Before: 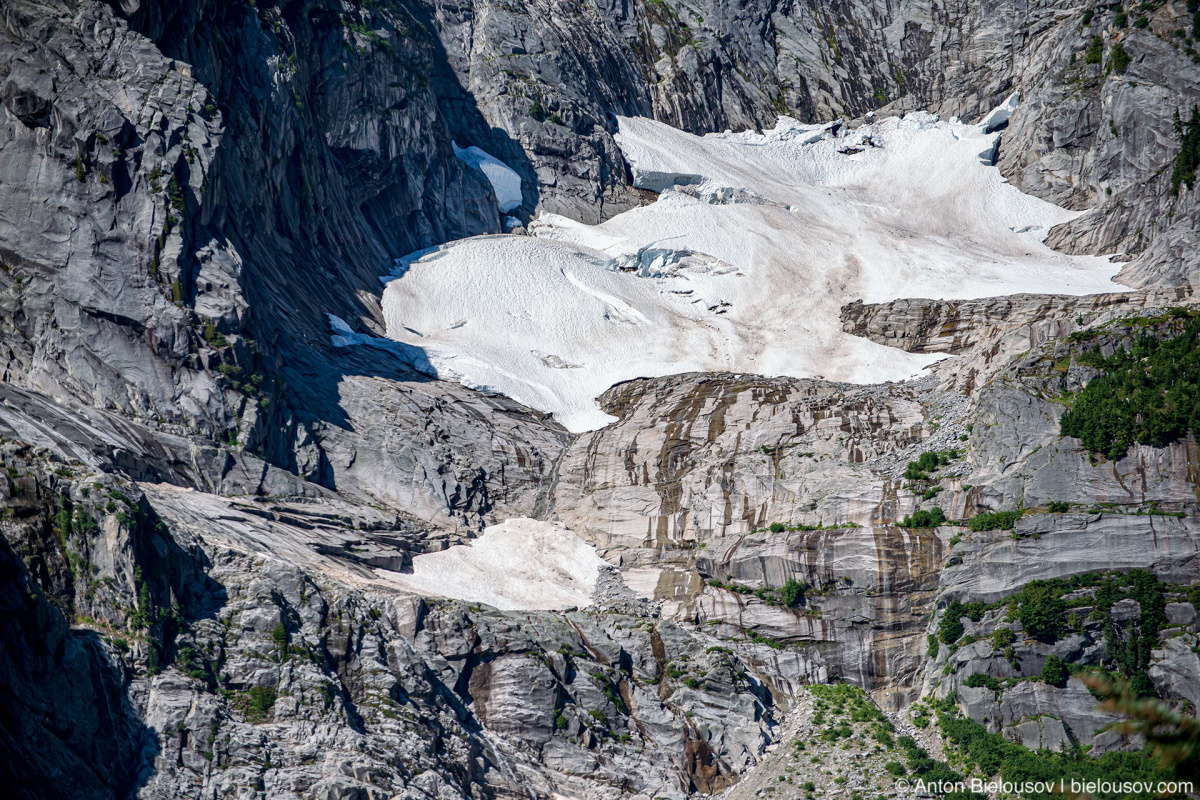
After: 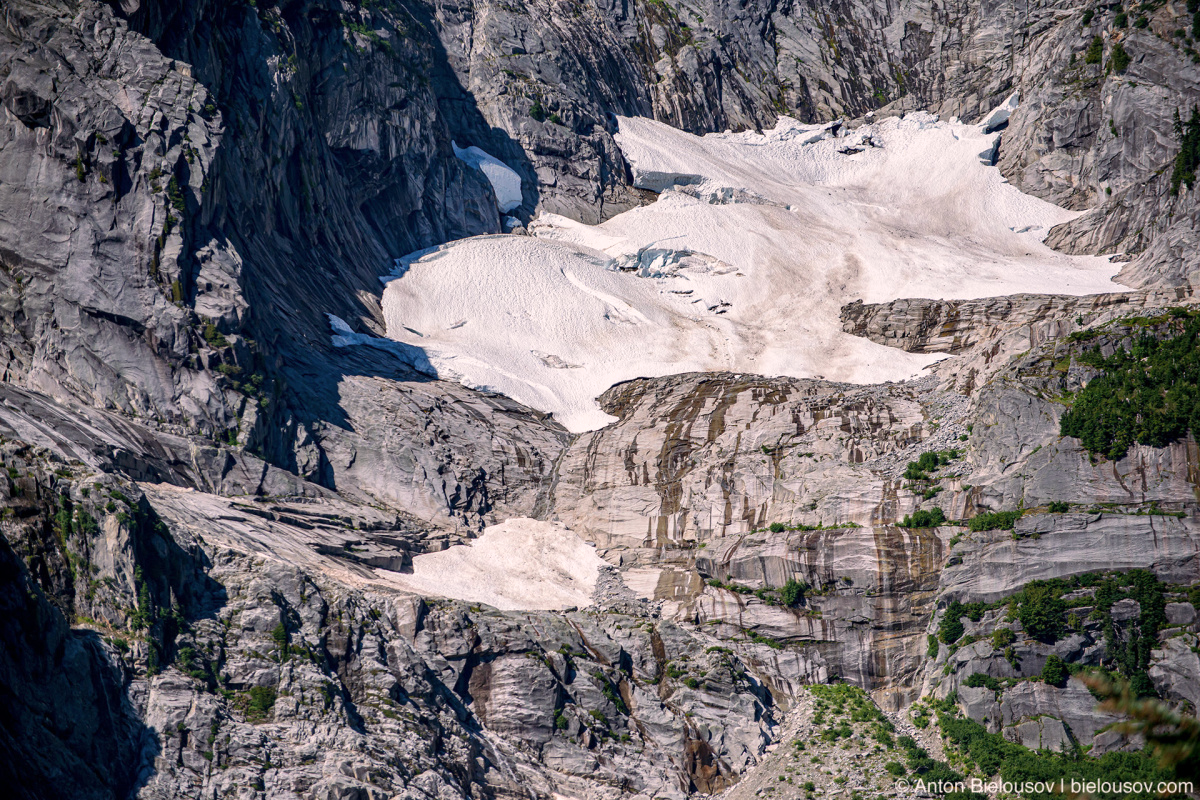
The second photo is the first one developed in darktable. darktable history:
color correction: highlights a* 6.97, highlights b* 3.91
